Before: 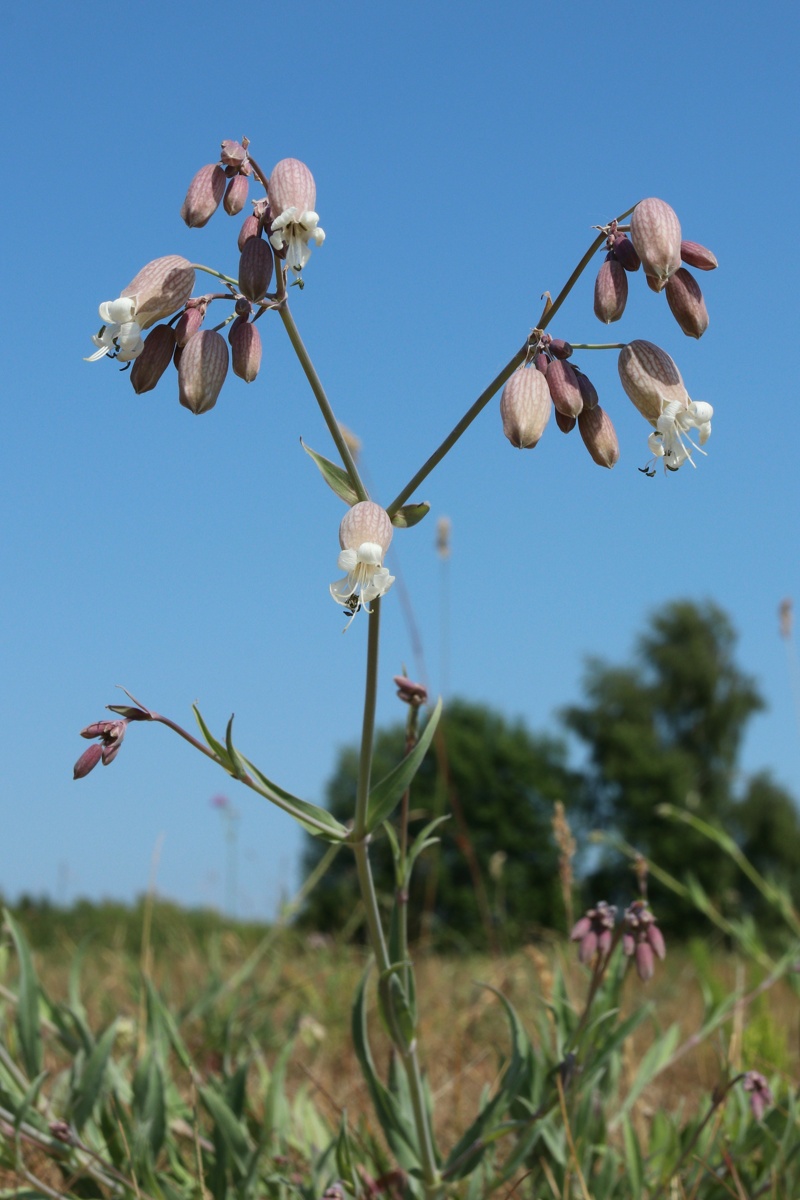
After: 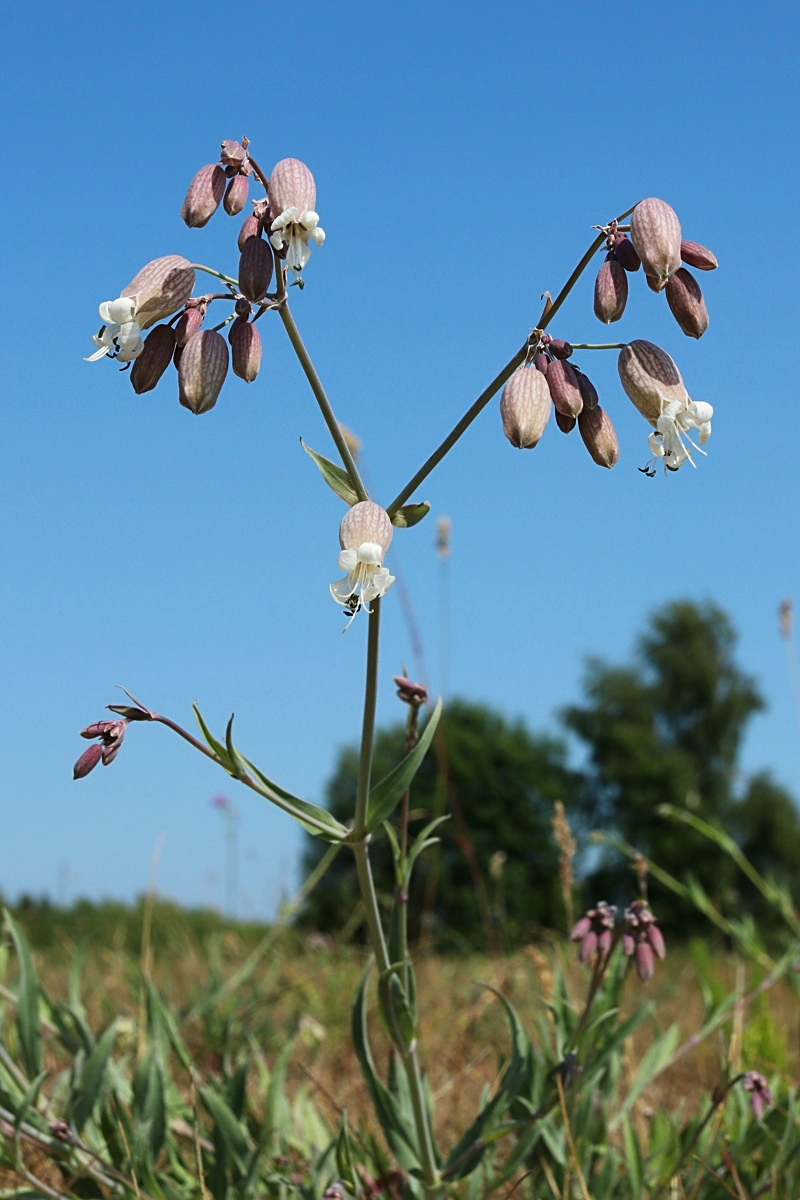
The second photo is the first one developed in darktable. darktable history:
sharpen: on, module defaults
tone curve: curves: ch0 [(0, 0) (0.08, 0.06) (0.17, 0.14) (0.5, 0.5) (0.83, 0.86) (0.92, 0.94) (1, 1)], preserve colors none
